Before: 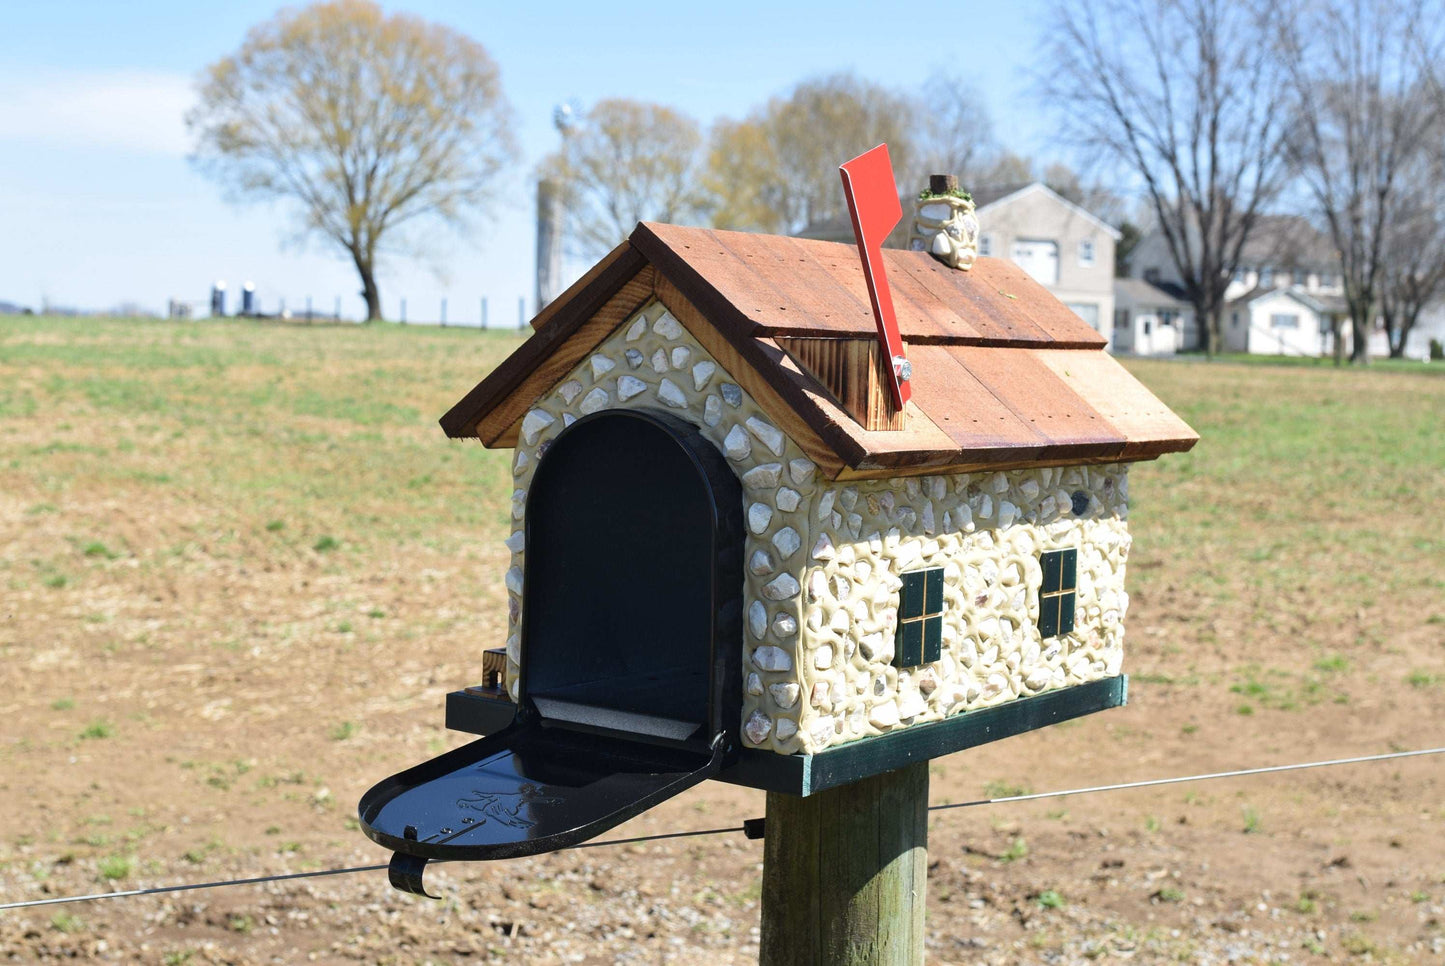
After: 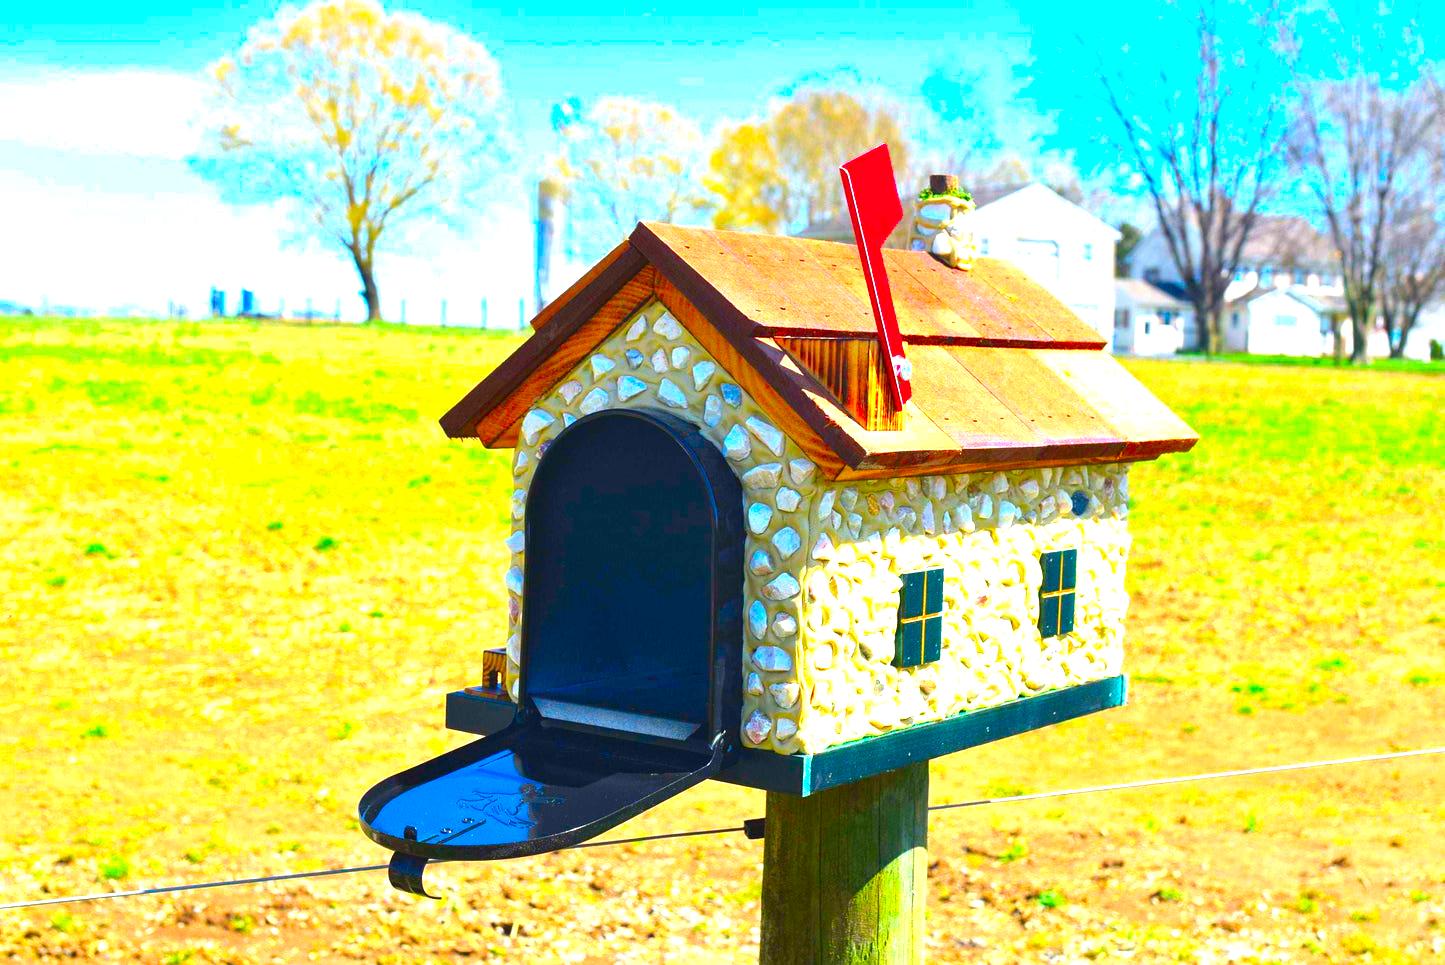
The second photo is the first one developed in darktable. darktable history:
haze removal: strength 0.007, distance 0.254, compatibility mode true, adaptive false
crop: bottom 0.078%
color correction: highlights b* 0.021, saturation 2.97
exposure: black level correction -0.002, exposure 1.115 EV, compensate highlight preservation false
